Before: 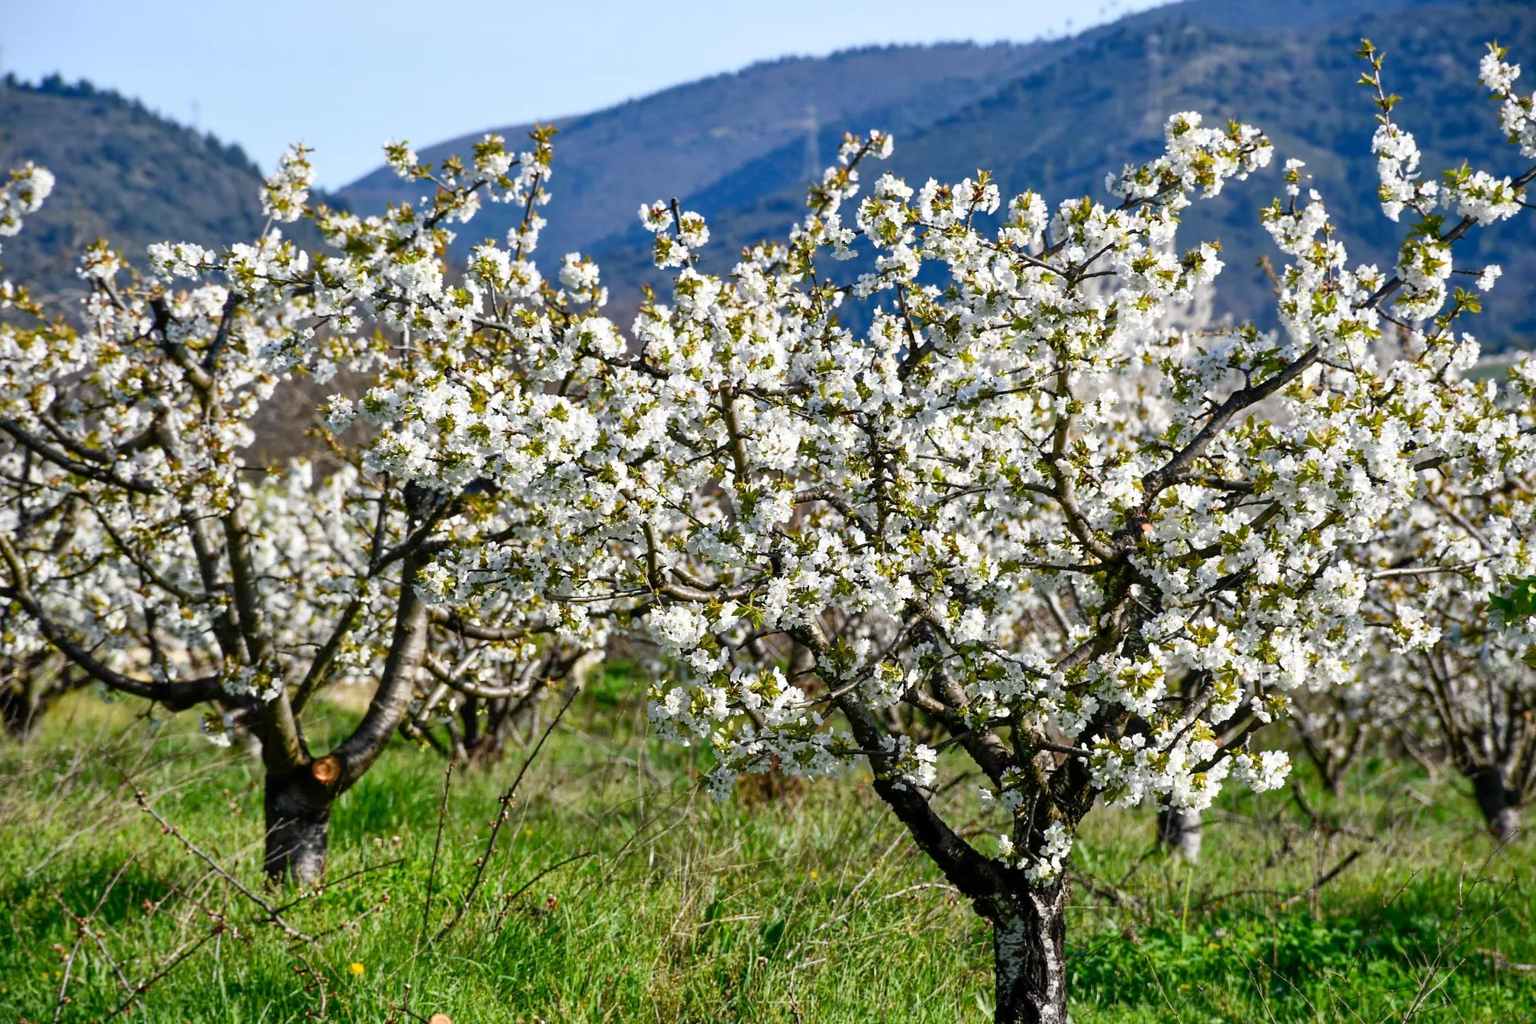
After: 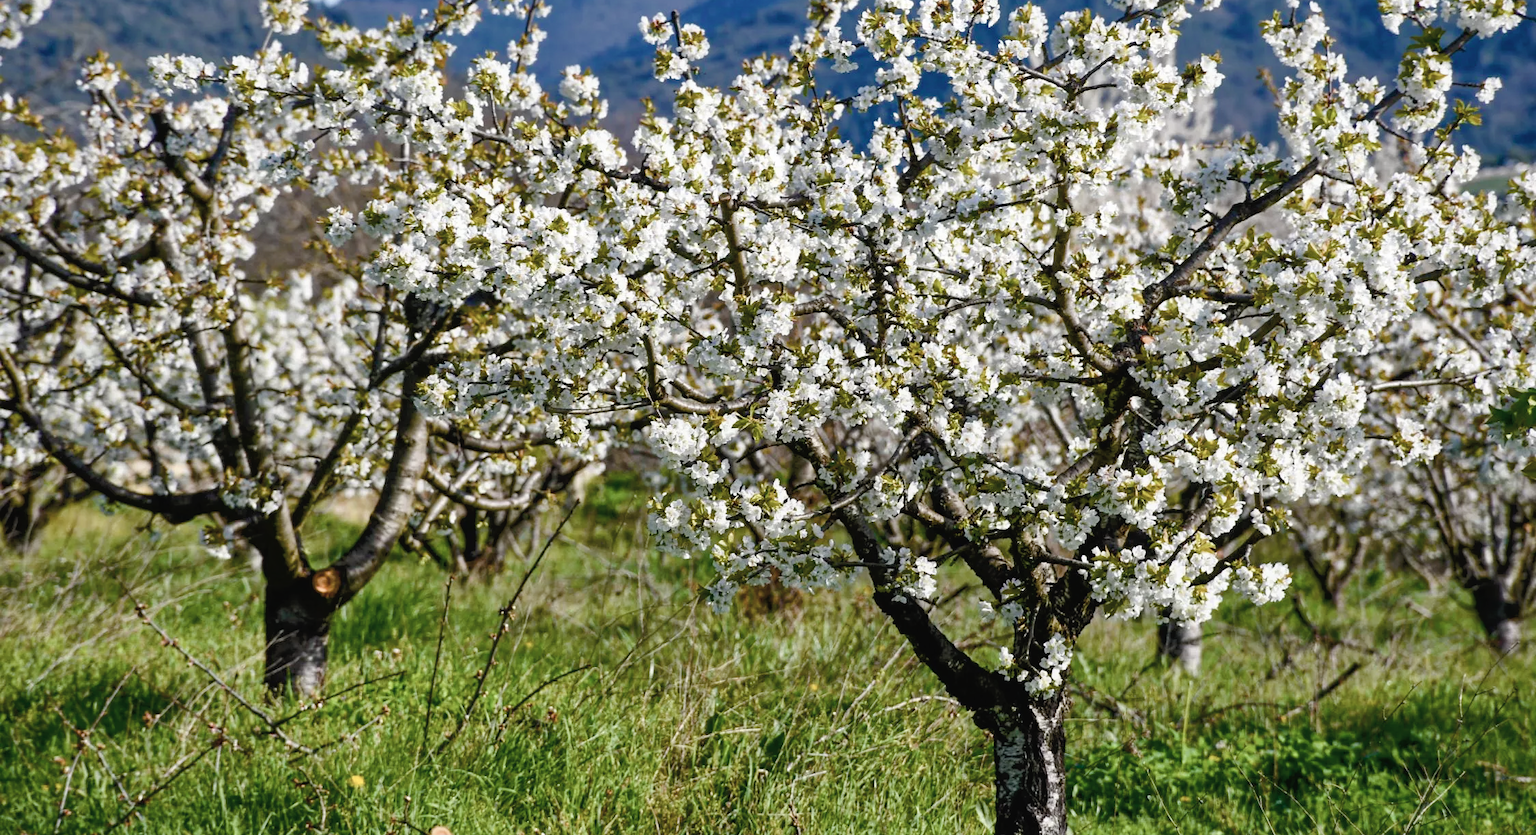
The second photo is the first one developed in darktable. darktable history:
color balance rgb: global offset › luminance 0.269%, global offset › hue 170.59°, linear chroma grading › global chroma 9.569%, perceptual saturation grading › global saturation 44.202%, perceptual saturation grading › highlights -49.224%, perceptual saturation grading › shadows 29.448%, global vibrance 20%
crop and rotate: top 18.368%
color correction: highlights b* -0.006, saturation 0.604
tone equalizer: -8 EV -1.83 EV, -7 EV -1.17 EV, -6 EV -1.64 EV
